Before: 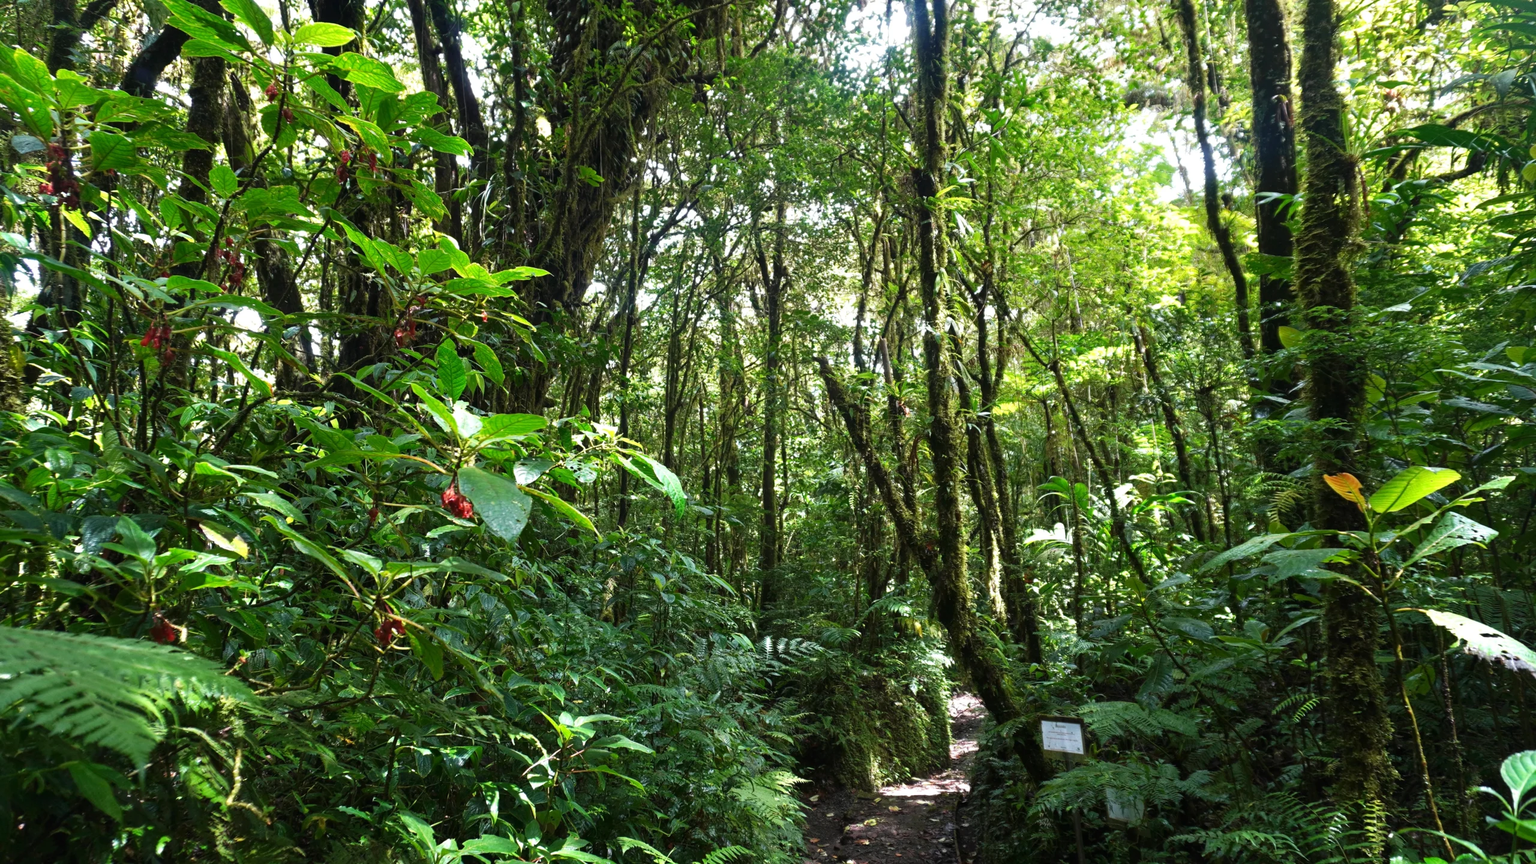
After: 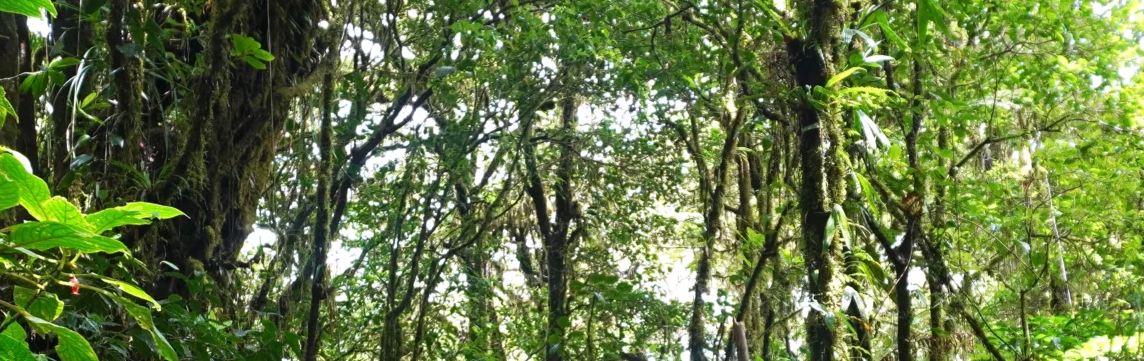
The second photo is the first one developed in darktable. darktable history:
white balance: red 1.009, blue 1.027
crop: left 28.64%, top 16.832%, right 26.637%, bottom 58.055%
